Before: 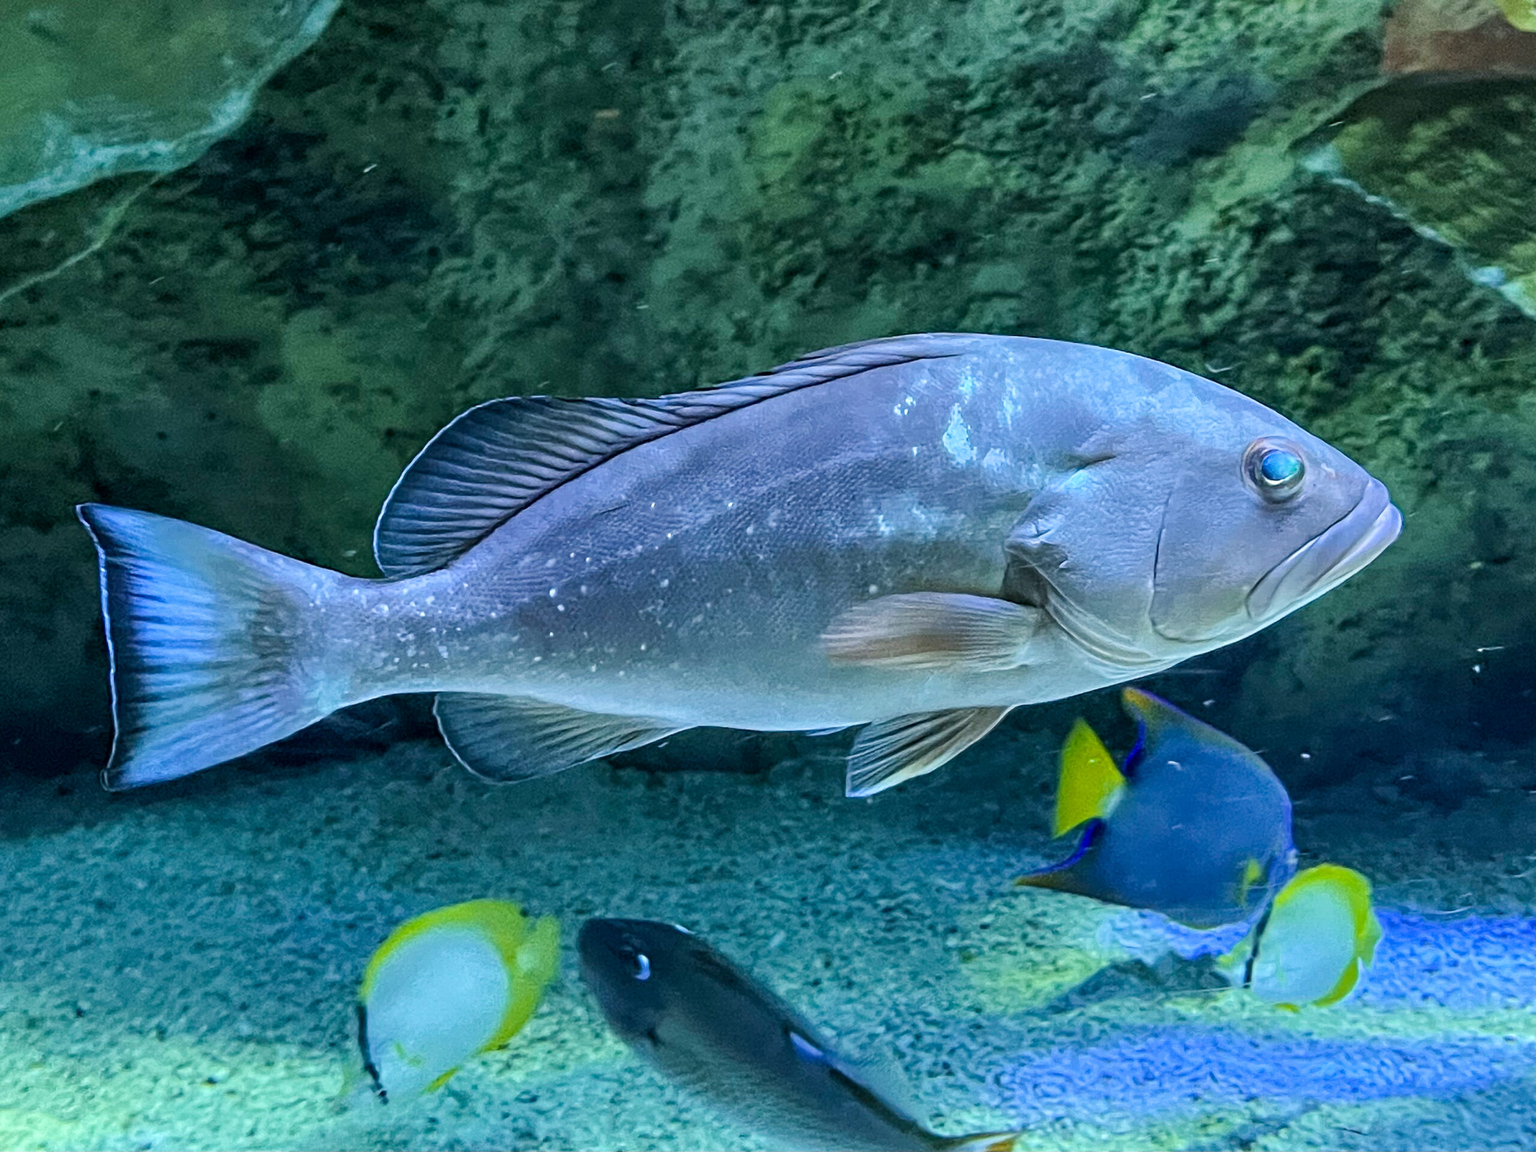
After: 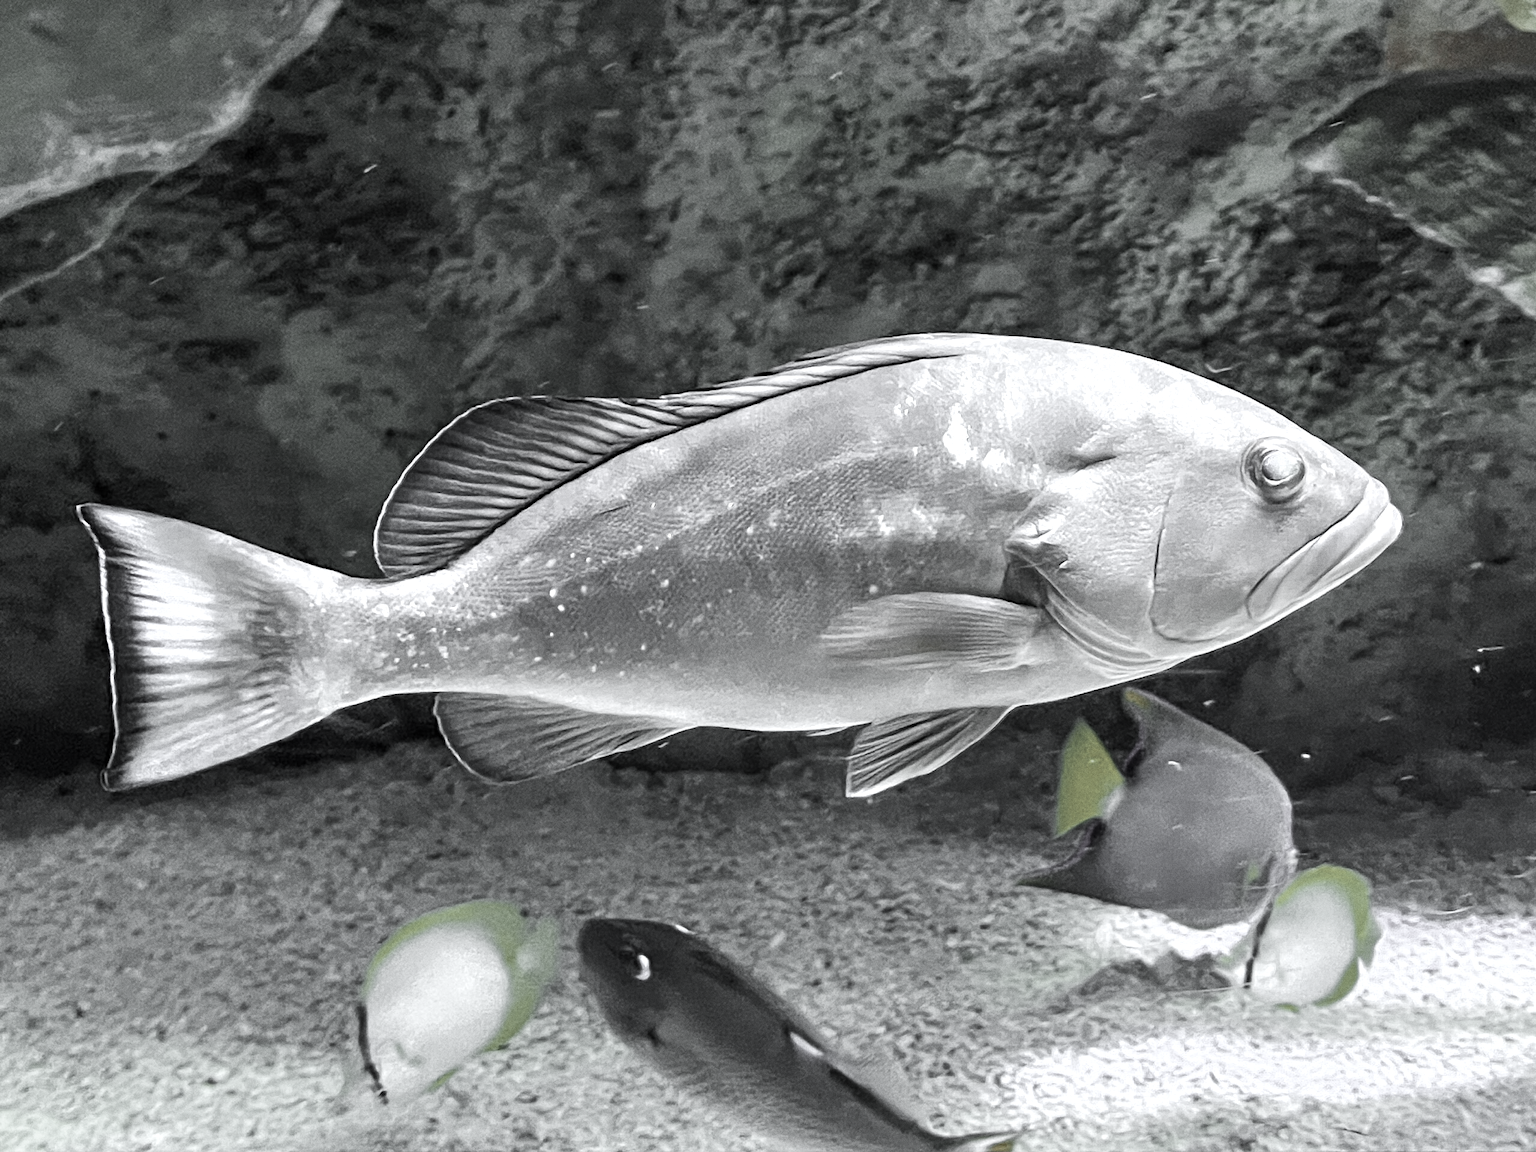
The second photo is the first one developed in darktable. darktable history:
color zones: curves: ch0 [(0, 0.613) (0.01, 0.613) (0.245, 0.448) (0.498, 0.529) (0.642, 0.665) (0.879, 0.777) (0.99, 0.613)]; ch1 [(0, 0.035) (0.121, 0.189) (0.259, 0.197) (0.415, 0.061) (0.589, 0.022) (0.732, 0.022) (0.857, 0.026) (0.991, 0.053)]
grain: coarseness 0.09 ISO
